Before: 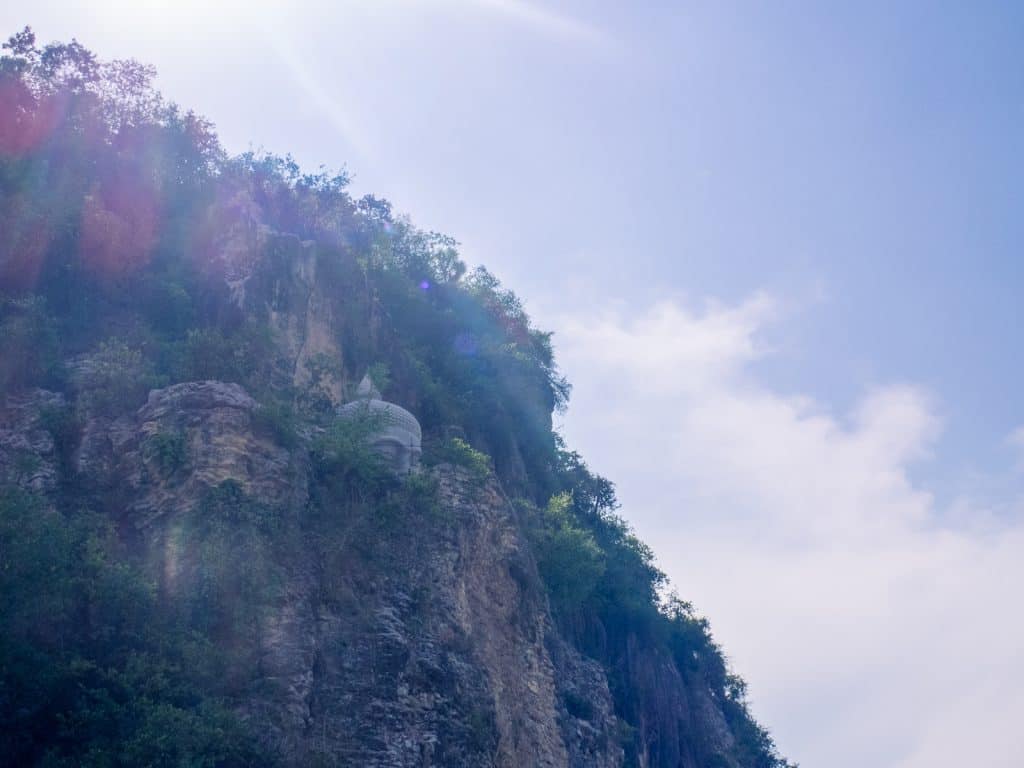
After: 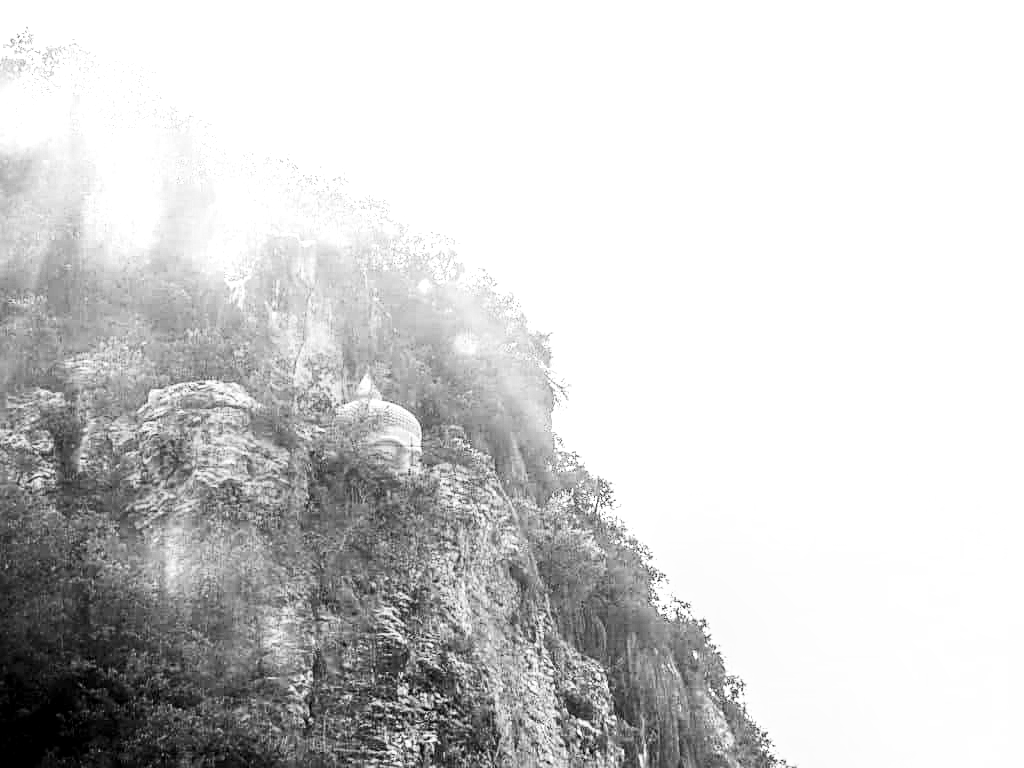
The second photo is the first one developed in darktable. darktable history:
base curve: curves: ch0 [(0, 0) (0.007, 0.004) (0.027, 0.03) (0.046, 0.07) (0.207, 0.54) (0.442, 0.872) (0.673, 0.972) (1, 1)], preserve colors none
sharpen: on, module defaults
local contrast: on, module defaults
color zones: curves: ch0 [(0, 0.613) (0.01, 0.613) (0.245, 0.448) (0.498, 0.529) (0.642, 0.665) (0.879, 0.777) (0.99, 0.613)]; ch1 [(0, 0) (0.143, 0) (0.286, 0) (0.429, 0) (0.571, 0) (0.714, 0) (0.857, 0)]
